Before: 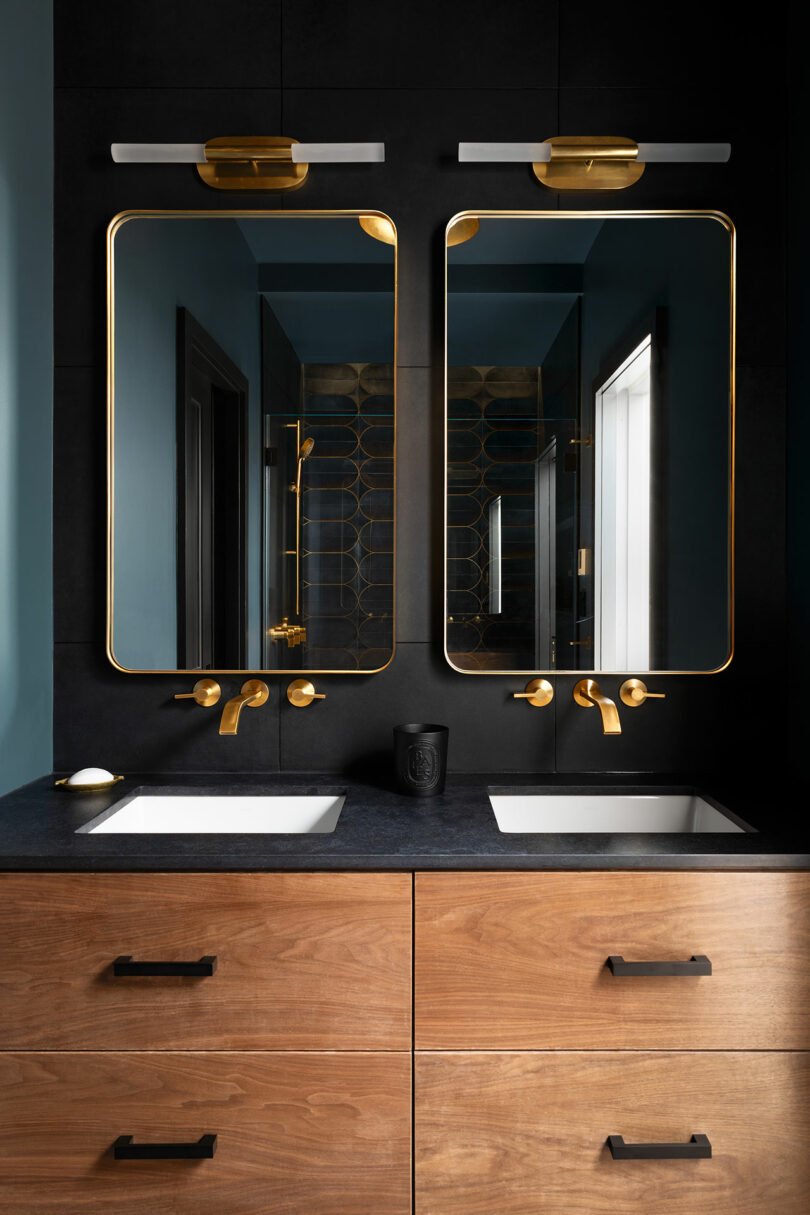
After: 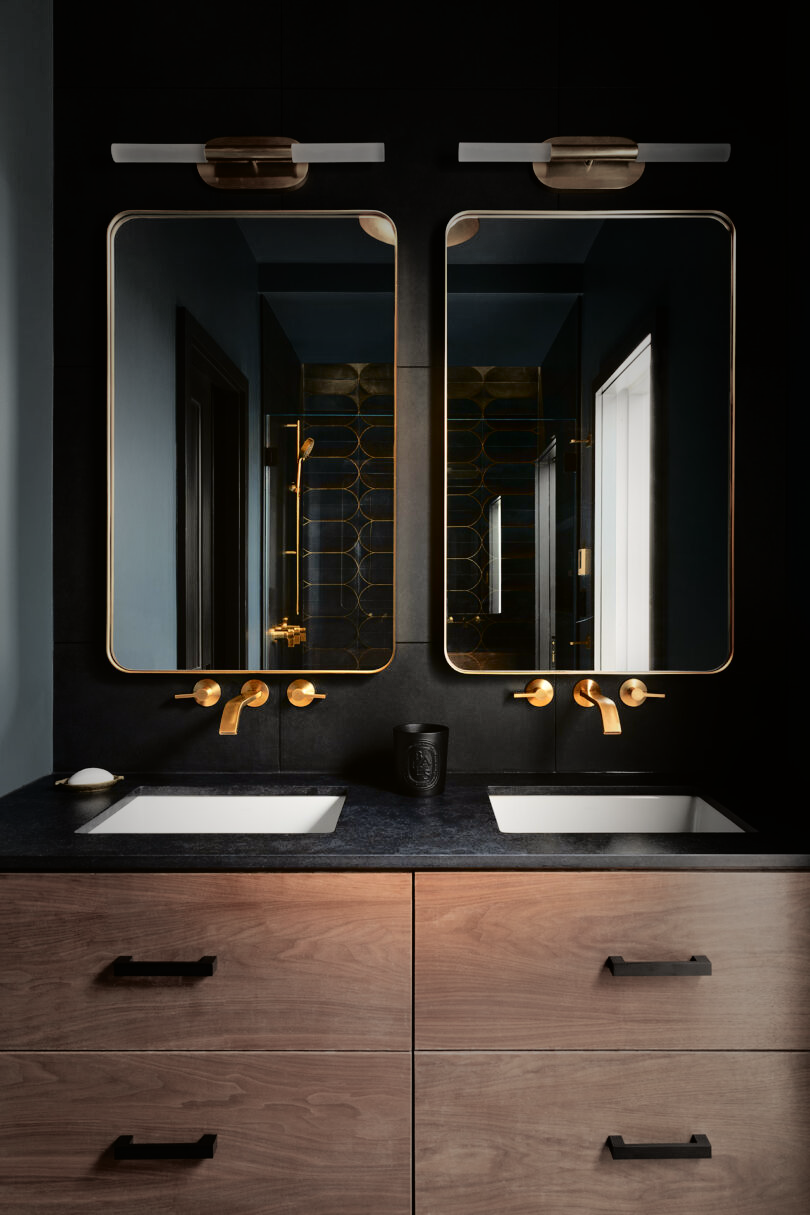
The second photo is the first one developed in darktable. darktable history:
tone curve: curves: ch0 [(0, 0.01) (0.058, 0.039) (0.159, 0.117) (0.282, 0.327) (0.45, 0.534) (0.676, 0.751) (0.89, 0.919) (1, 1)]; ch1 [(0, 0) (0.094, 0.081) (0.285, 0.299) (0.385, 0.403) (0.447, 0.455) (0.495, 0.496) (0.544, 0.552) (0.589, 0.612) (0.722, 0.728) (1, 1)]; ch2 [(0, 0) (0.257, 0.217) (0.43, 0.421) (0.498, 0.507) (0.531, 0.544) (0.56, 0.579) (0.625, 0.642) (1, 1)], color space Lab, independent channels, preserve colors none
vignetting: fall-off start 31.28%, fall-off radius 34.64%, brightness -0.575
